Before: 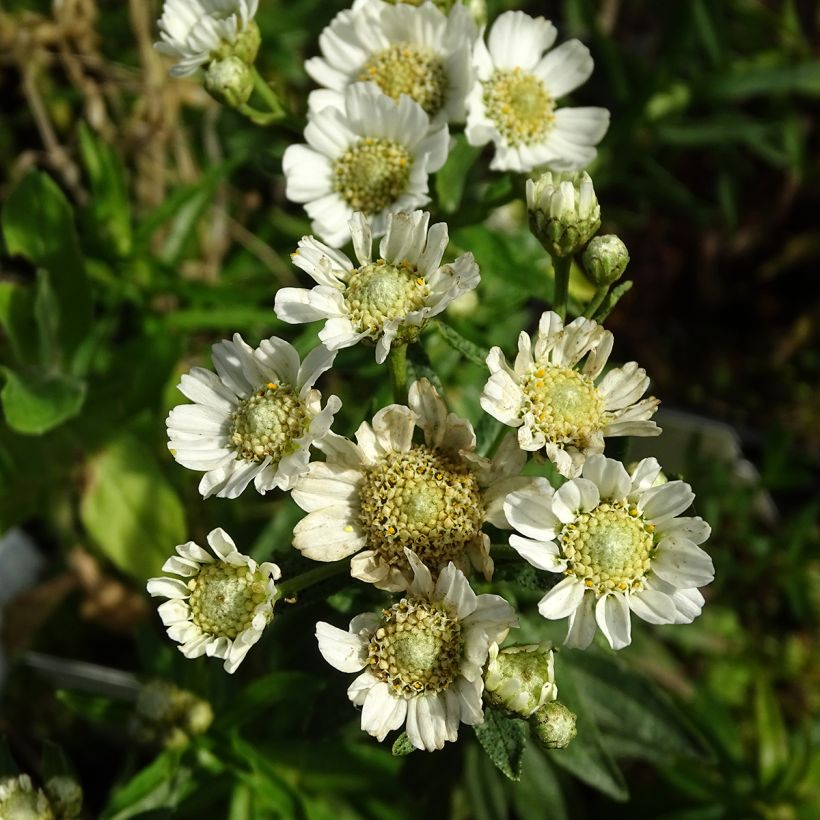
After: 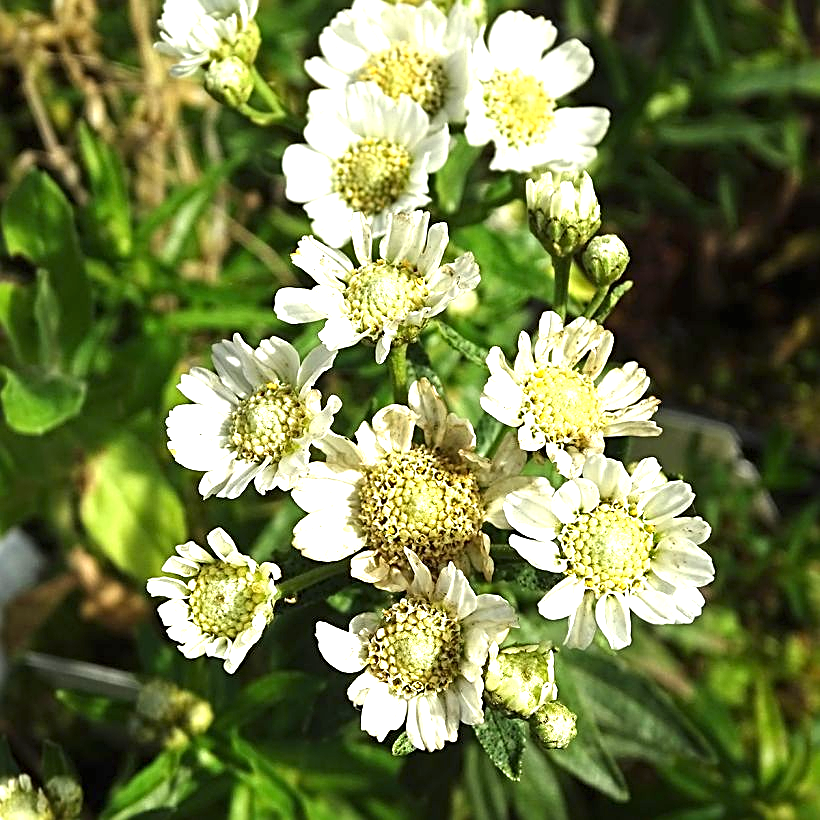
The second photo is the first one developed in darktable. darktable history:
exposure: black level correction 0, exposure 1.3 EV, compensate highlight preservation false
sharpen: radius 2.676, amount 0.669
